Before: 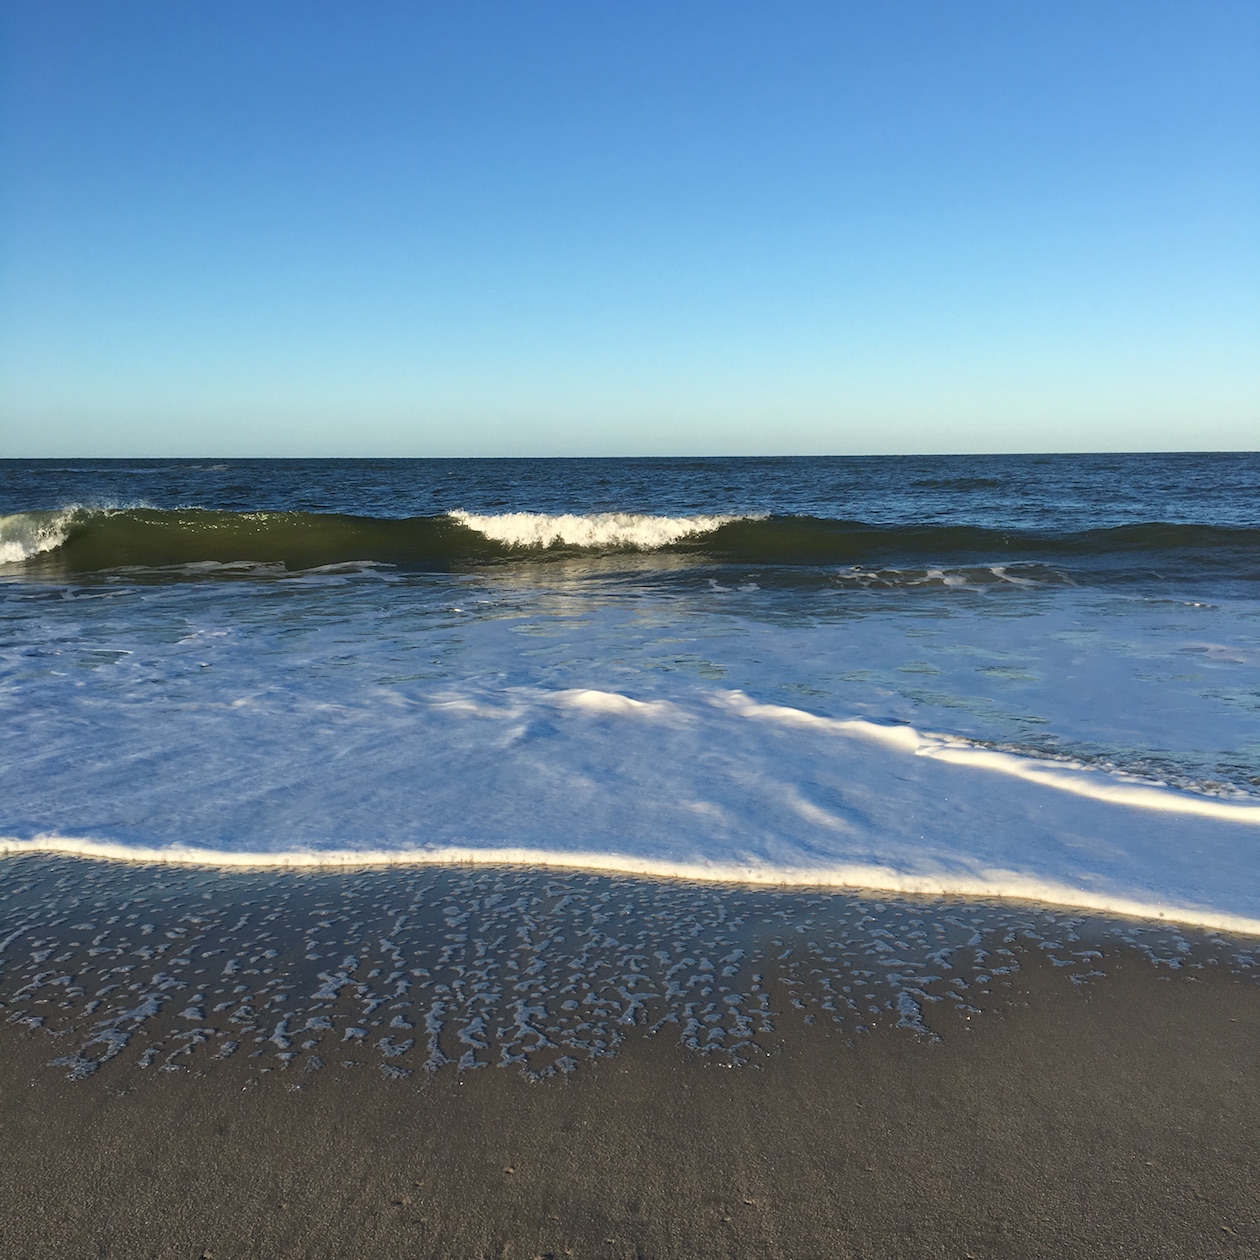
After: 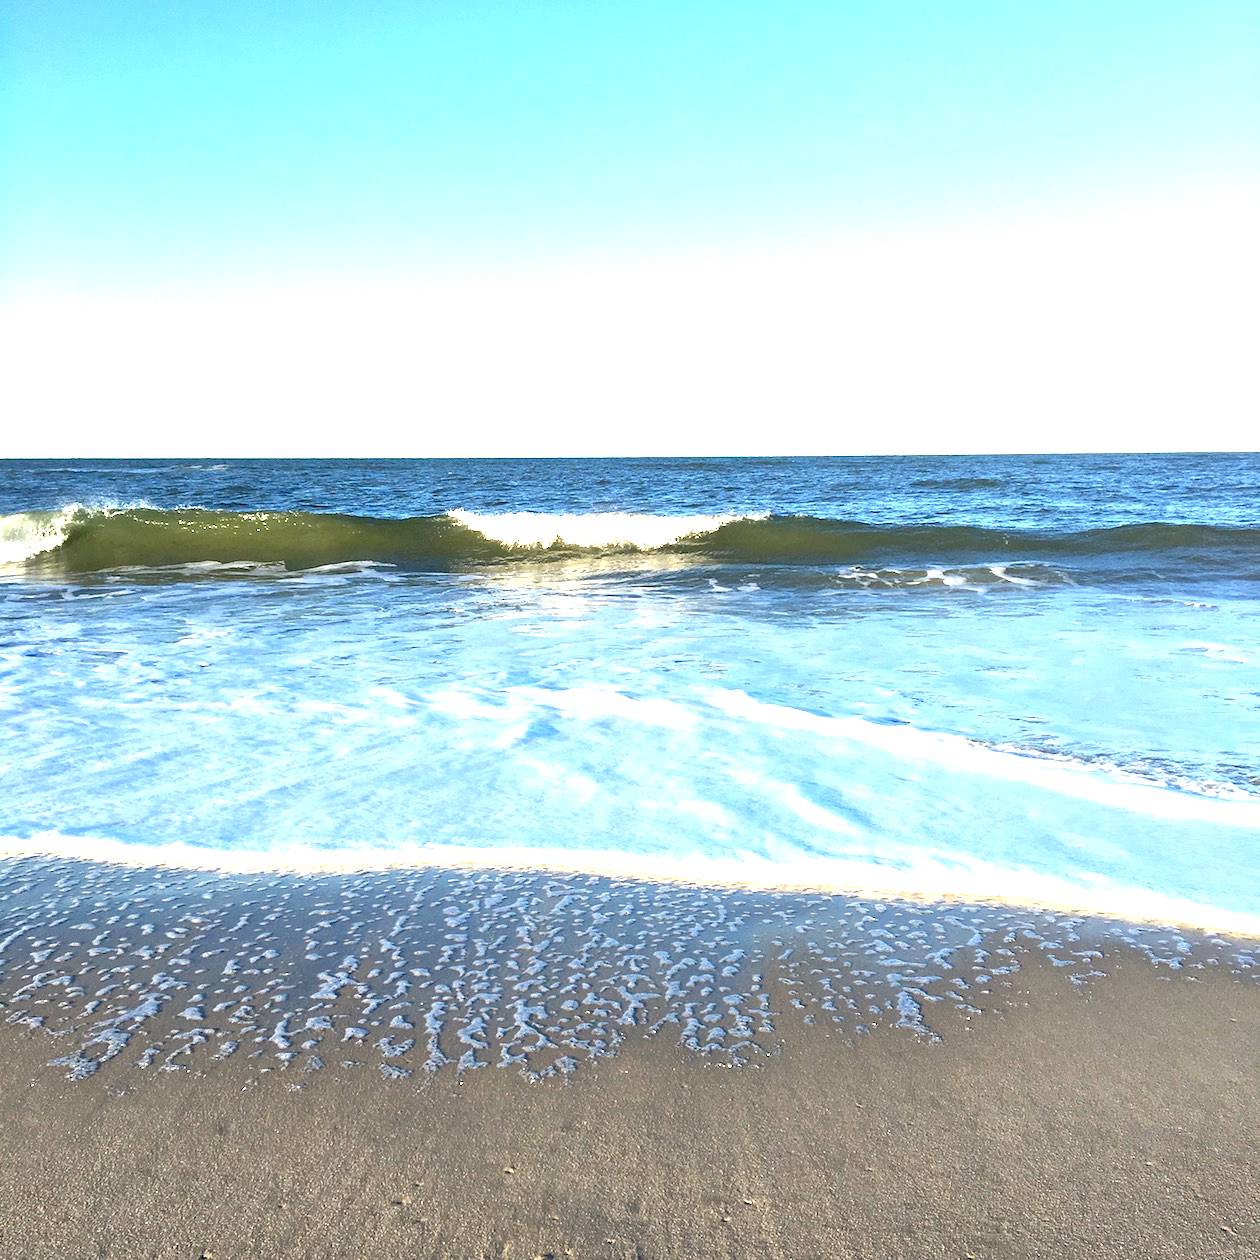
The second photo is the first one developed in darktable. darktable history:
exposure: black level correction 0.006, exposure 2.066 EV, compensate highlight preservation false
